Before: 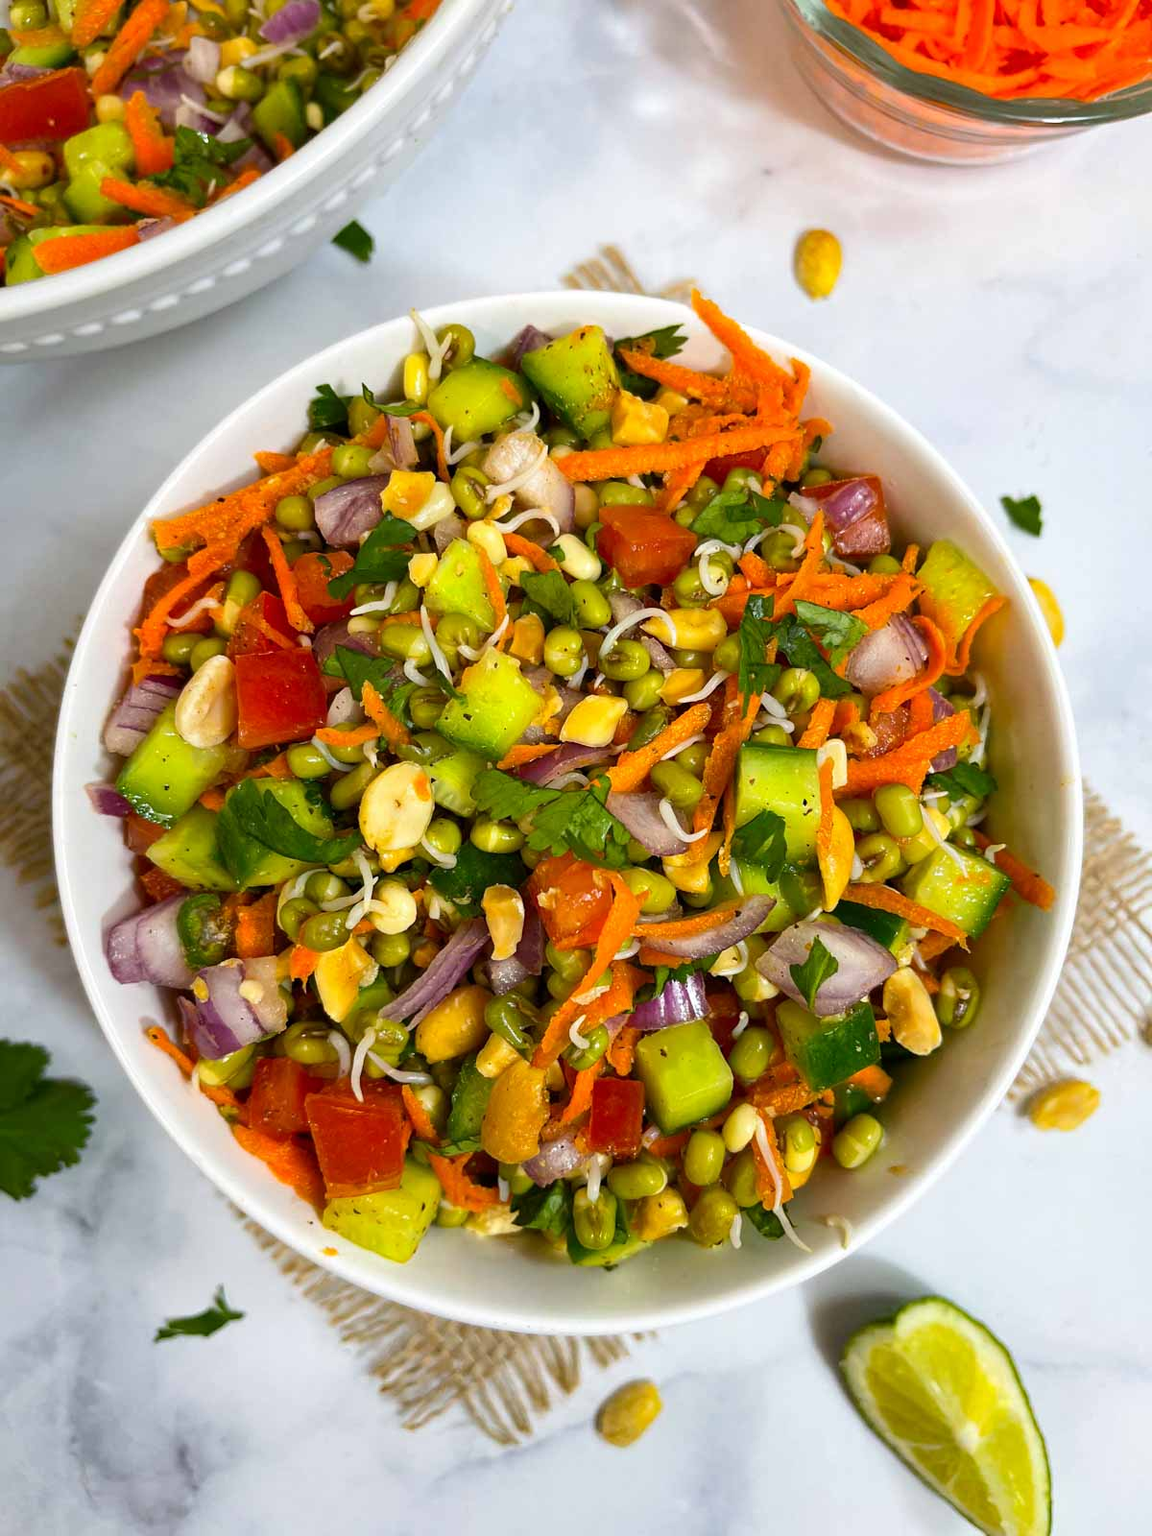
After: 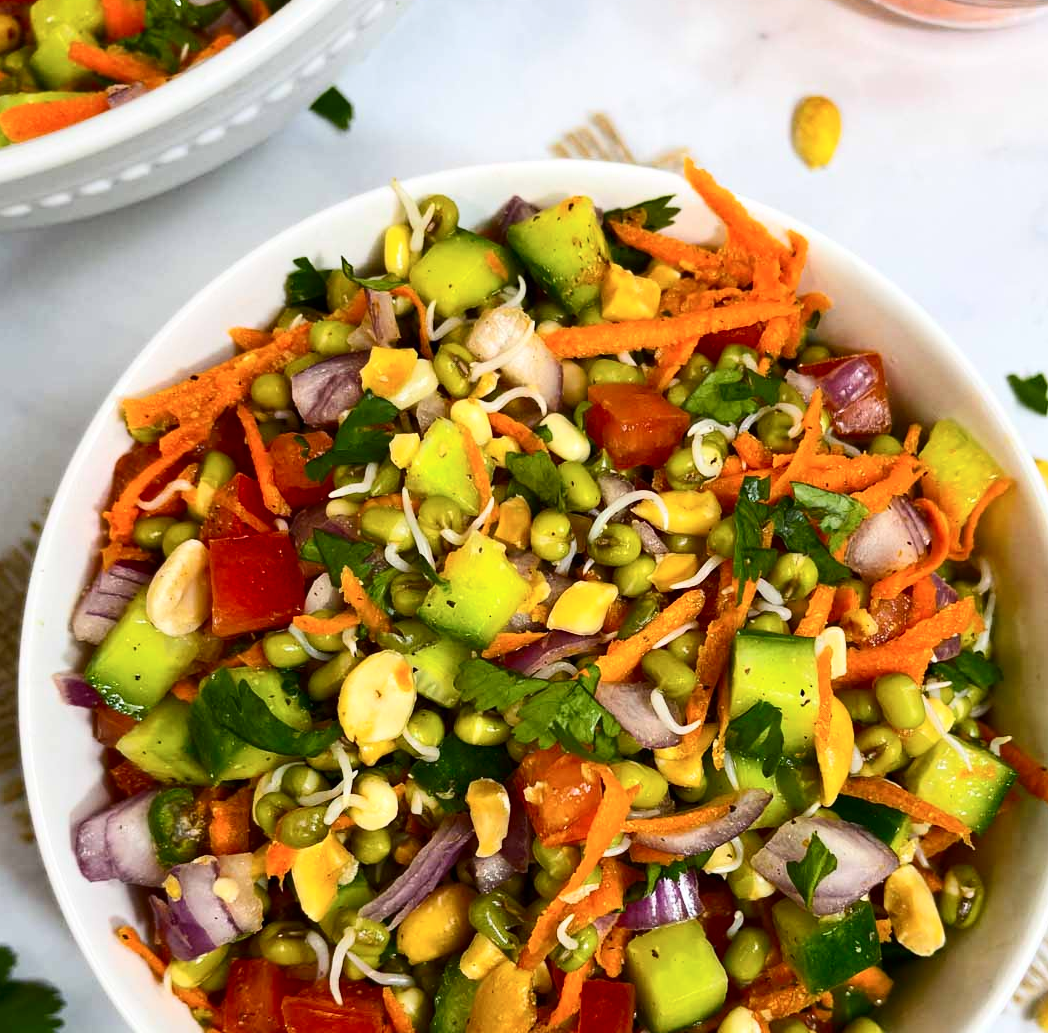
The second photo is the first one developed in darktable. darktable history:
contrast brightness saturation: contrast 0.22
crop: left 3.015%, top 8.969%, right 9.647%, bottom 26.457%
